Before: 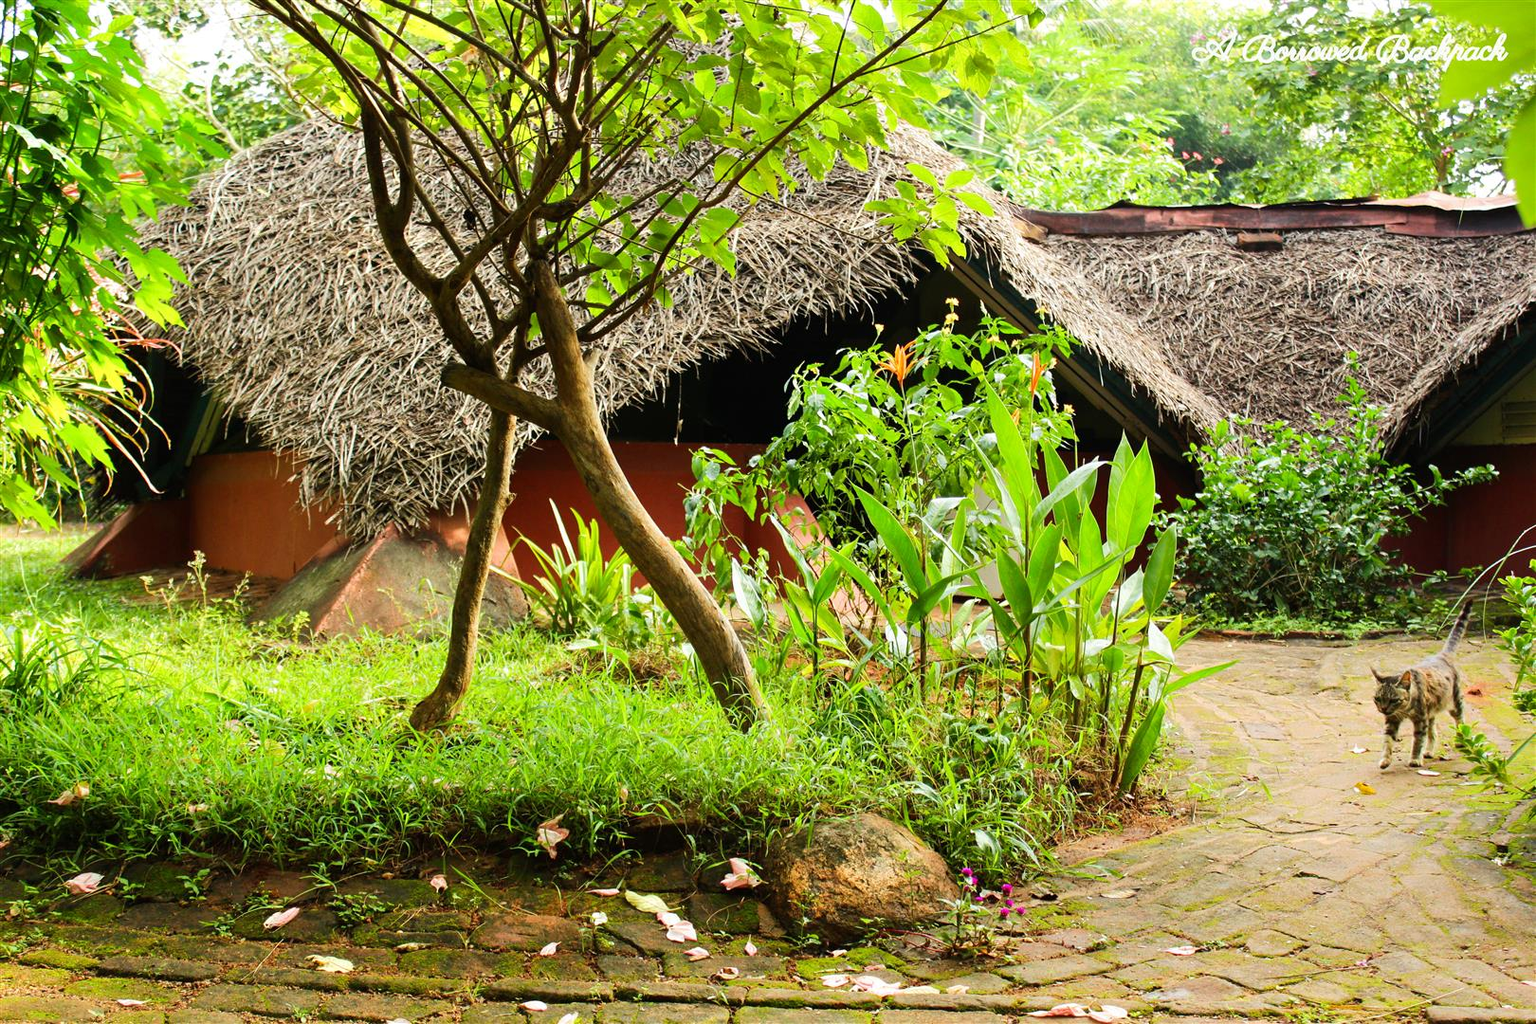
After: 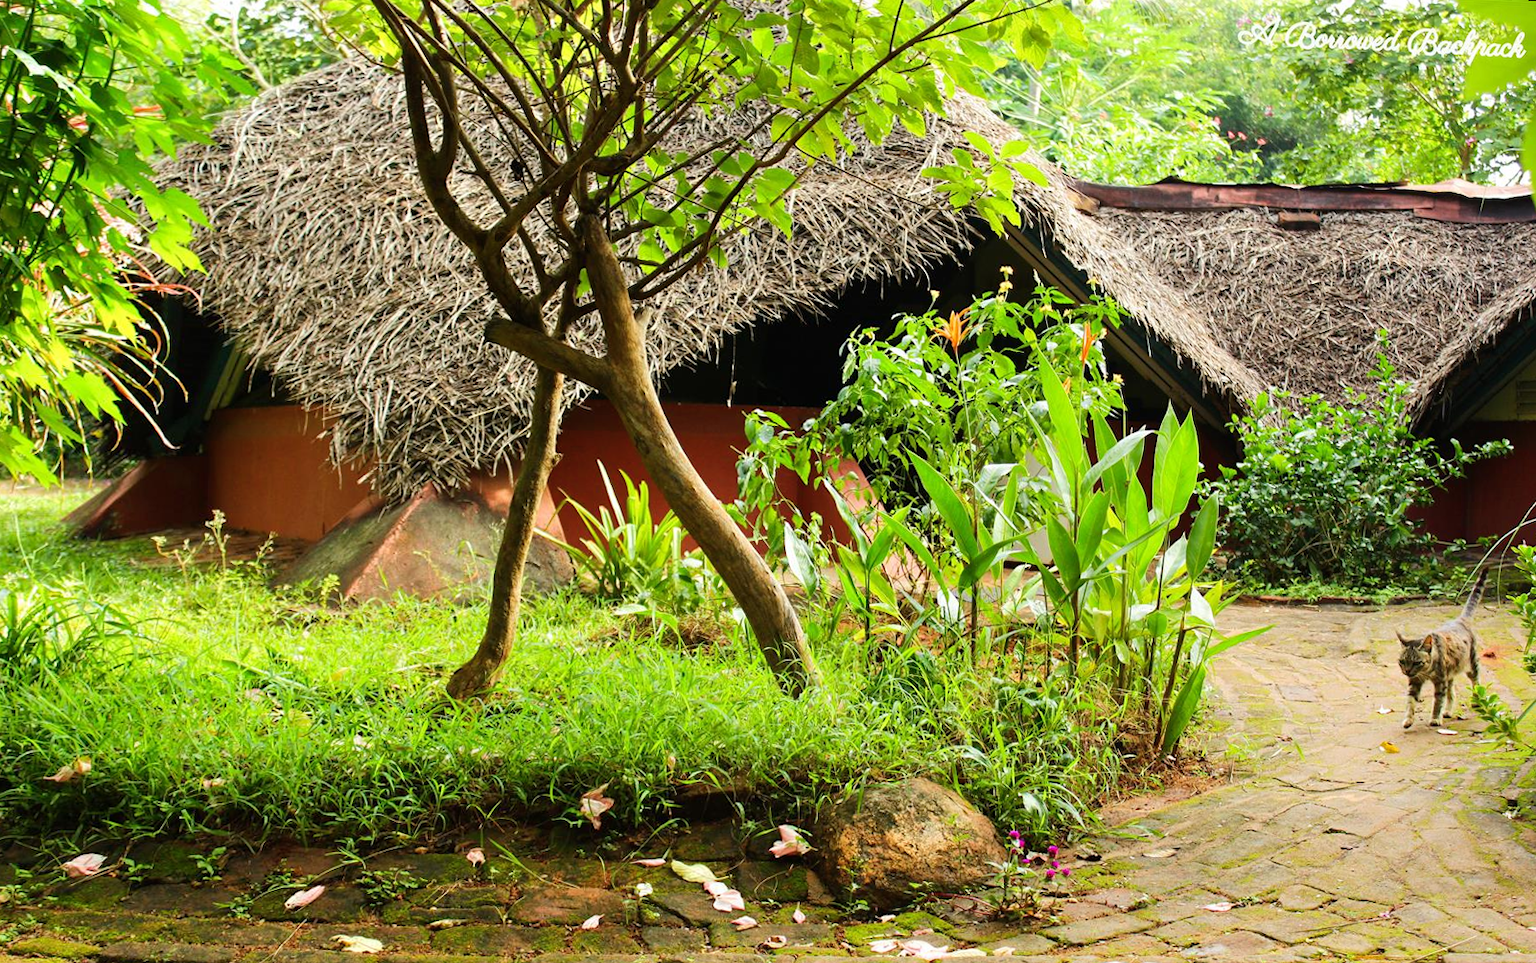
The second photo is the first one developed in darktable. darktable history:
rotate and perspective: rotation 0.679°, lens shift (horizontal) 0.136, crop left 0.009, crop right 0.991, crop top 0.078, crop bottom 0.95
color balance rgb: global vibrance -1%, saturation formula JzAzBz (2021)
